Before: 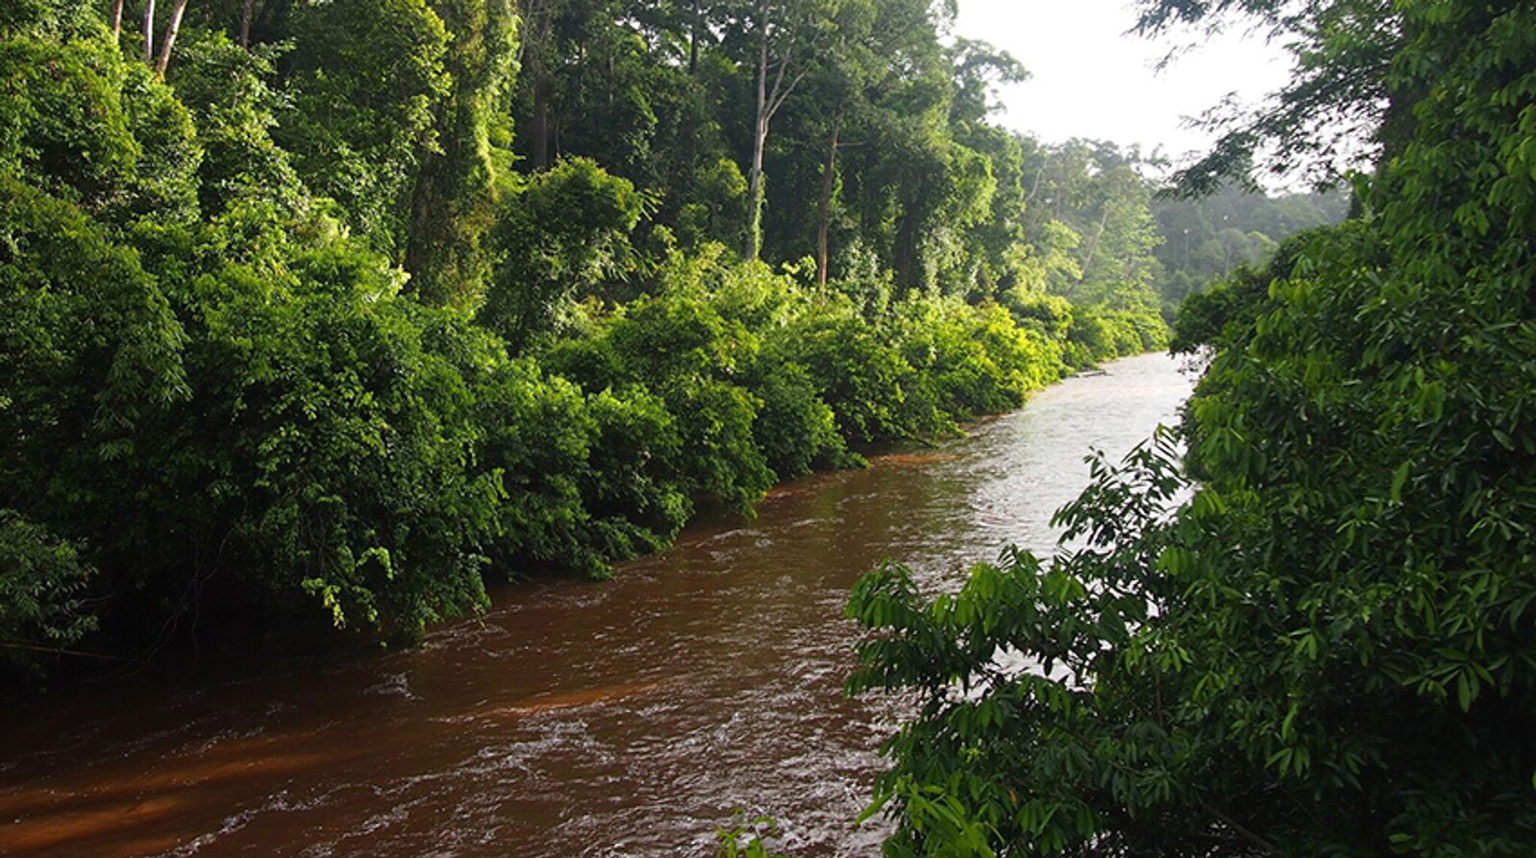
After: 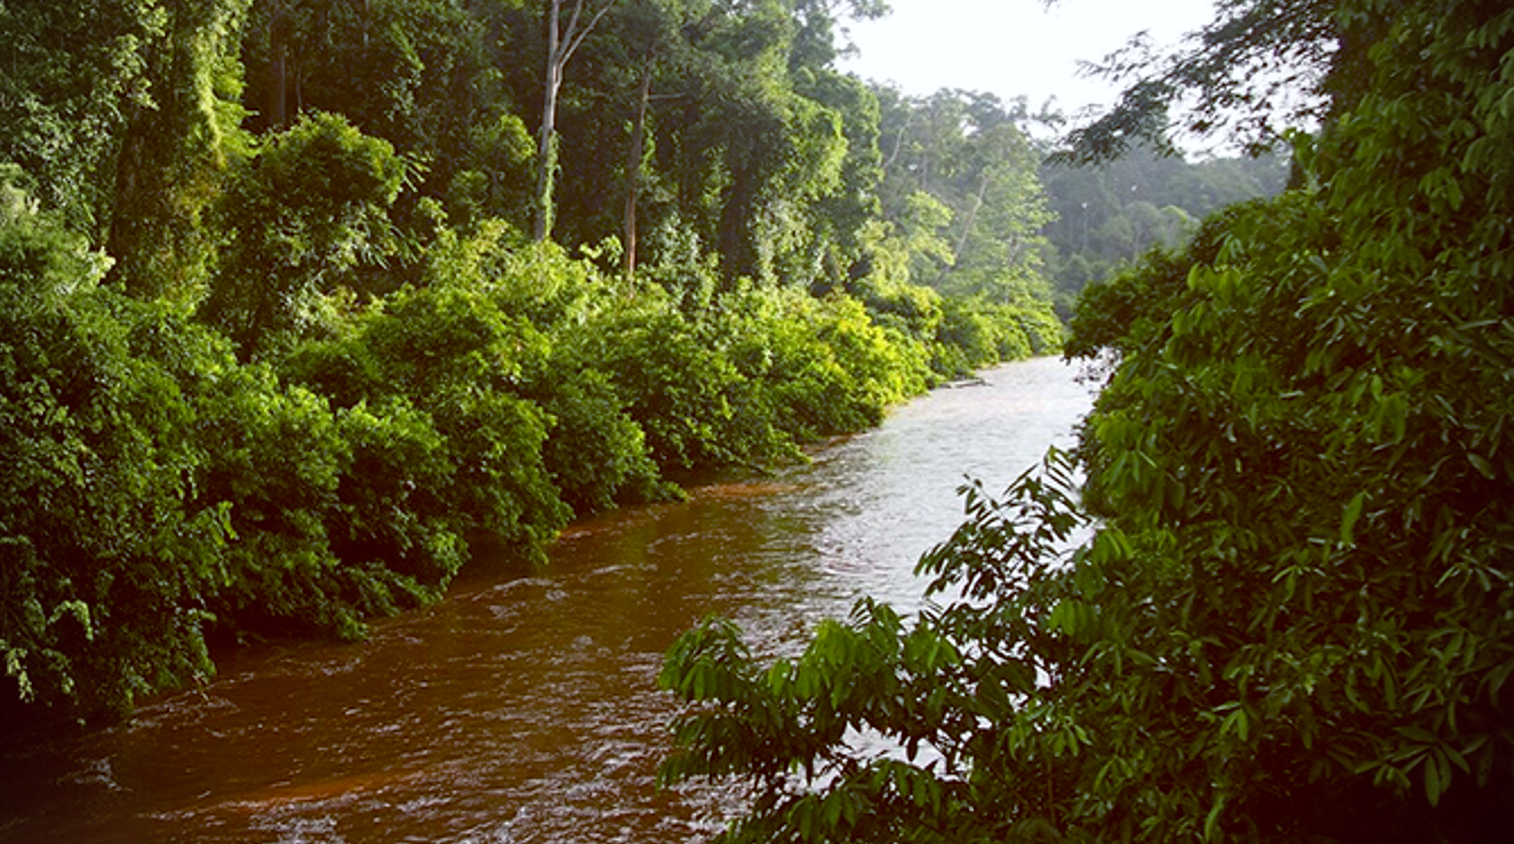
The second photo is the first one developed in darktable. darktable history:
vignetting: unbound false
color balance: lift [1, 1.015, 1.004, 0.985], gamma [1, 0.958, 0.971, 1.042], gain [1, 0.956, 0.977, 1.044]
crop and rotate: left 20.74%, top 7.912%, right 0.375%, bottom 13.378%
